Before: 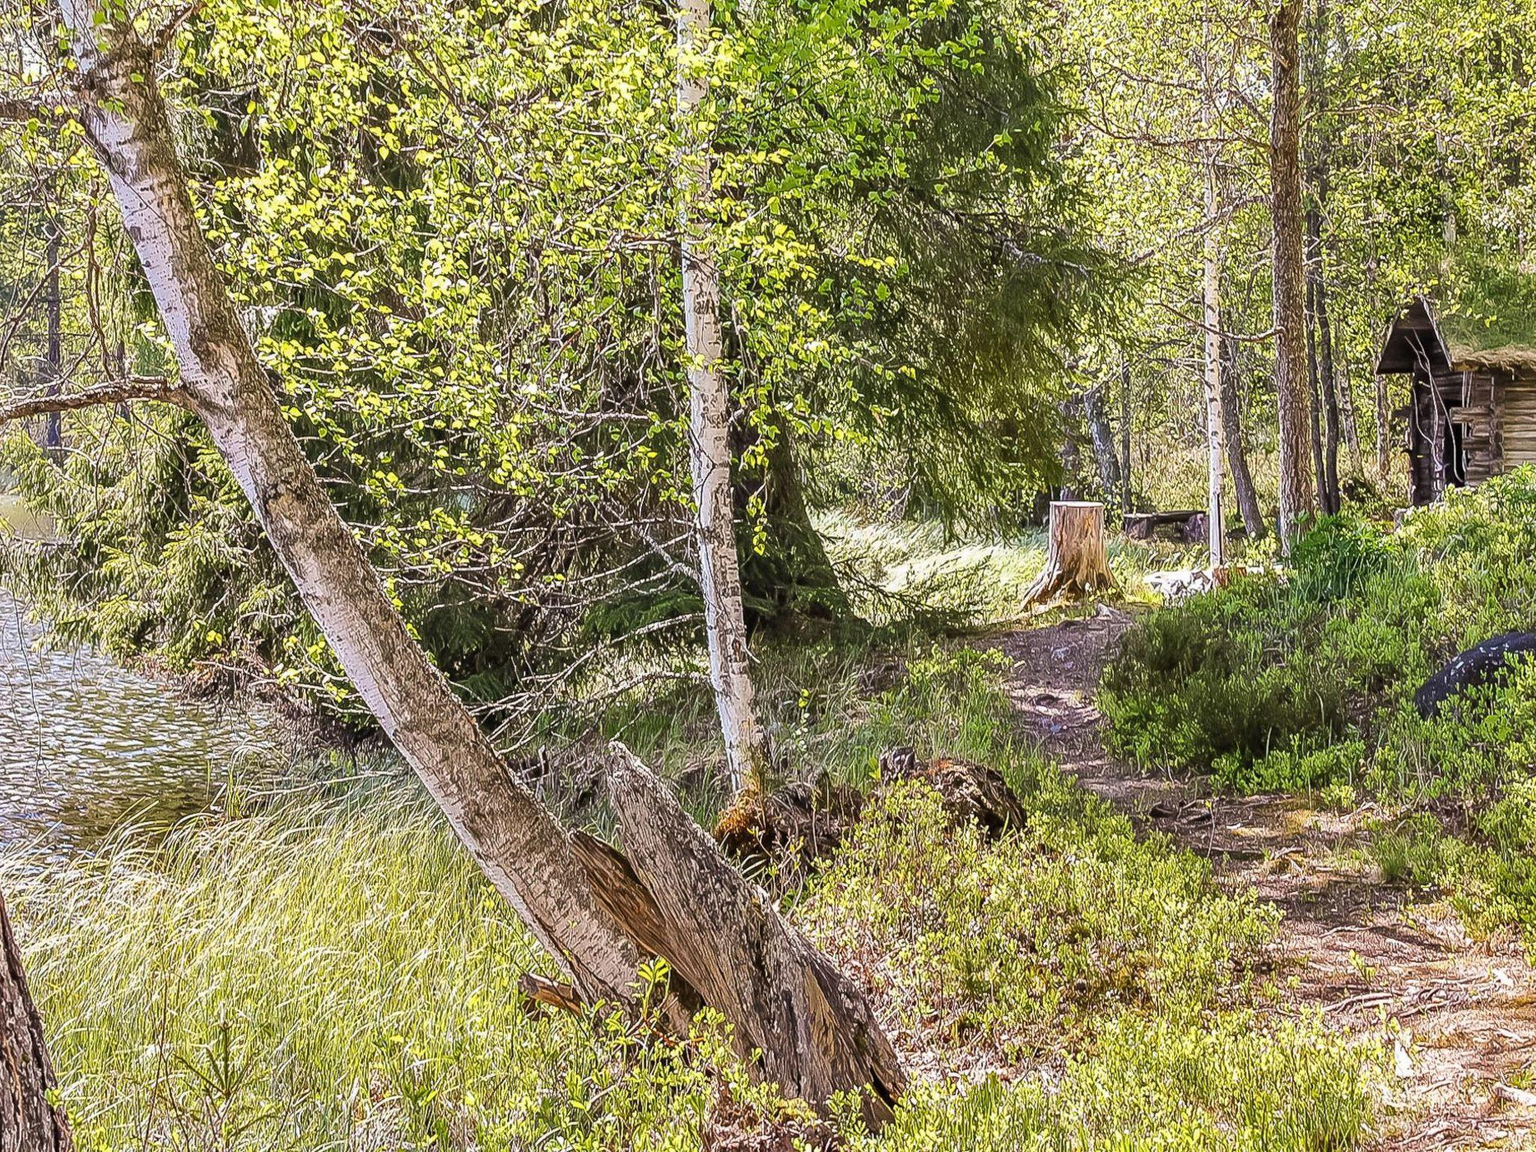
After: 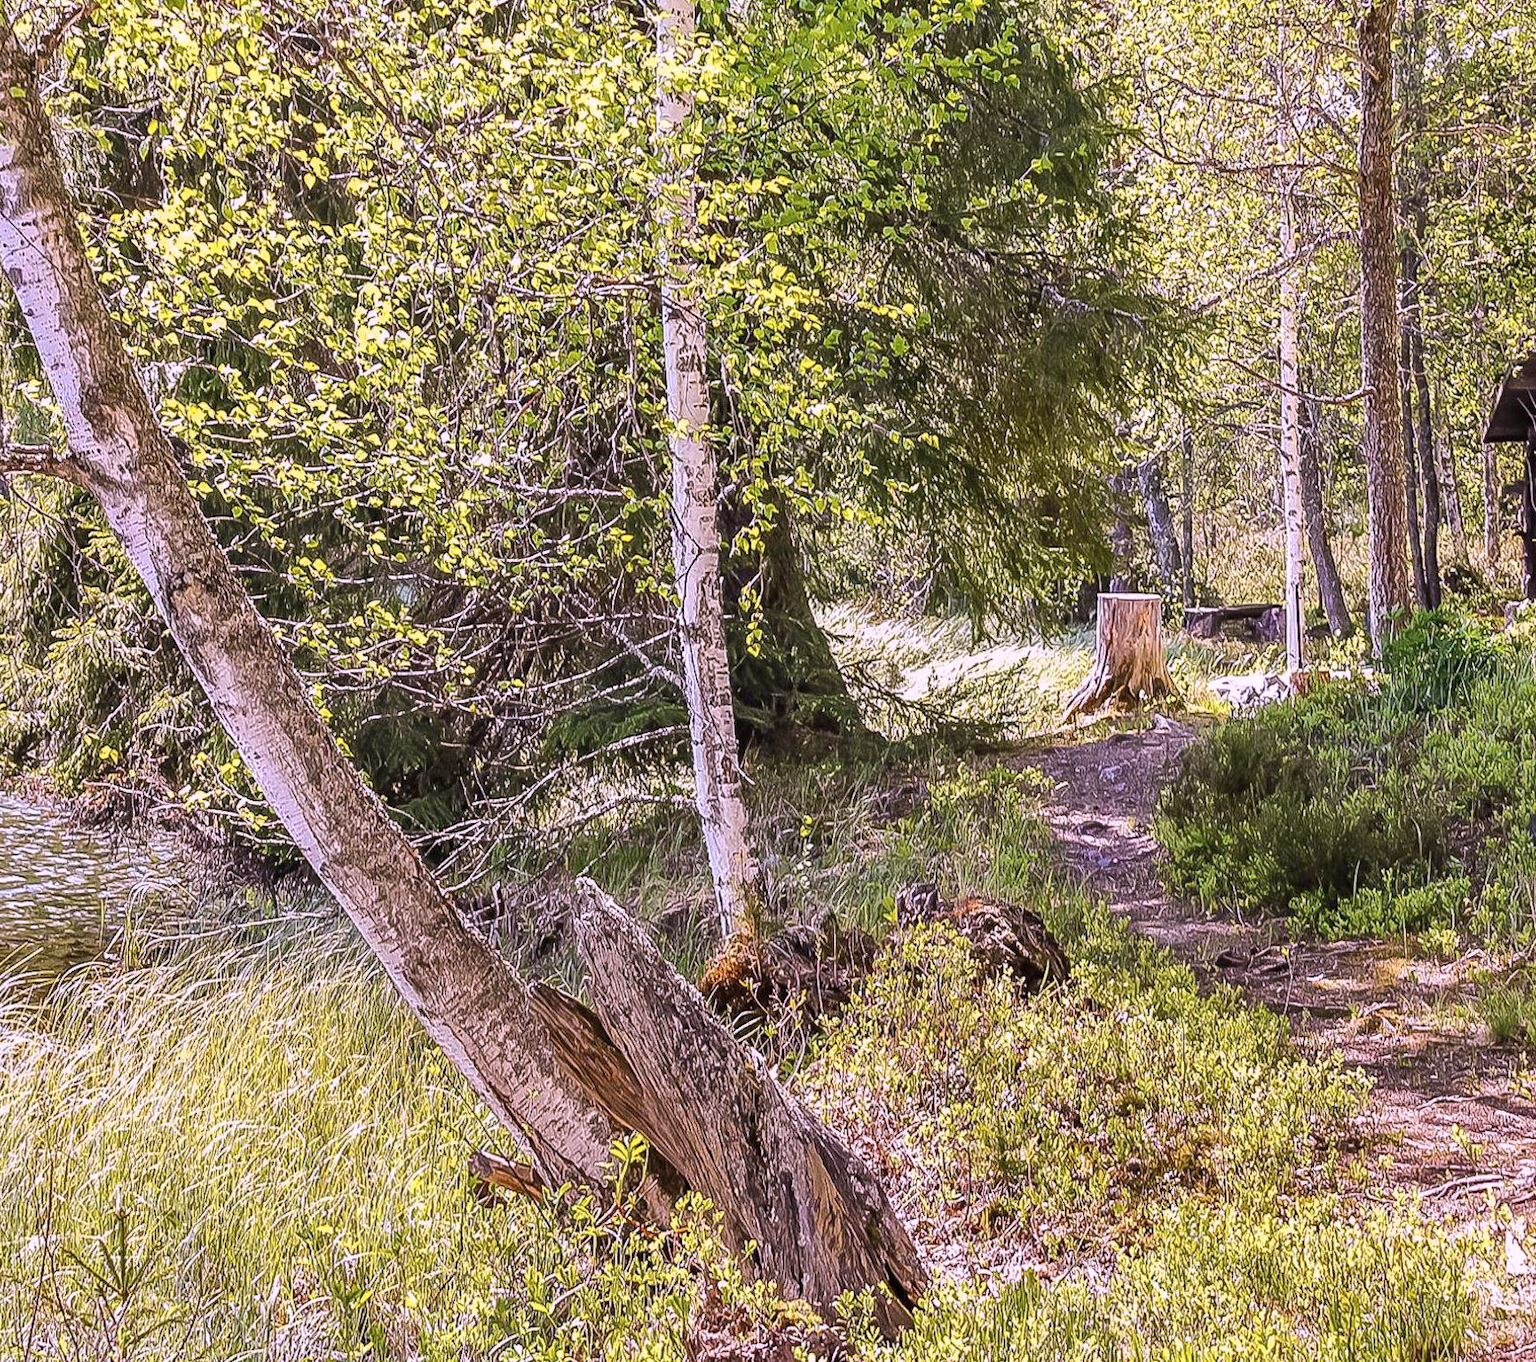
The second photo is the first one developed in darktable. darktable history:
color calibration: output R [1.063, -0.012, -0.003, 0], output B [-0.079, 0.047, 1, 0], illuminant custom, x 0.371, y 0.383, temperature 4279.22 K
crop: left 7.976%, right 7.5%
